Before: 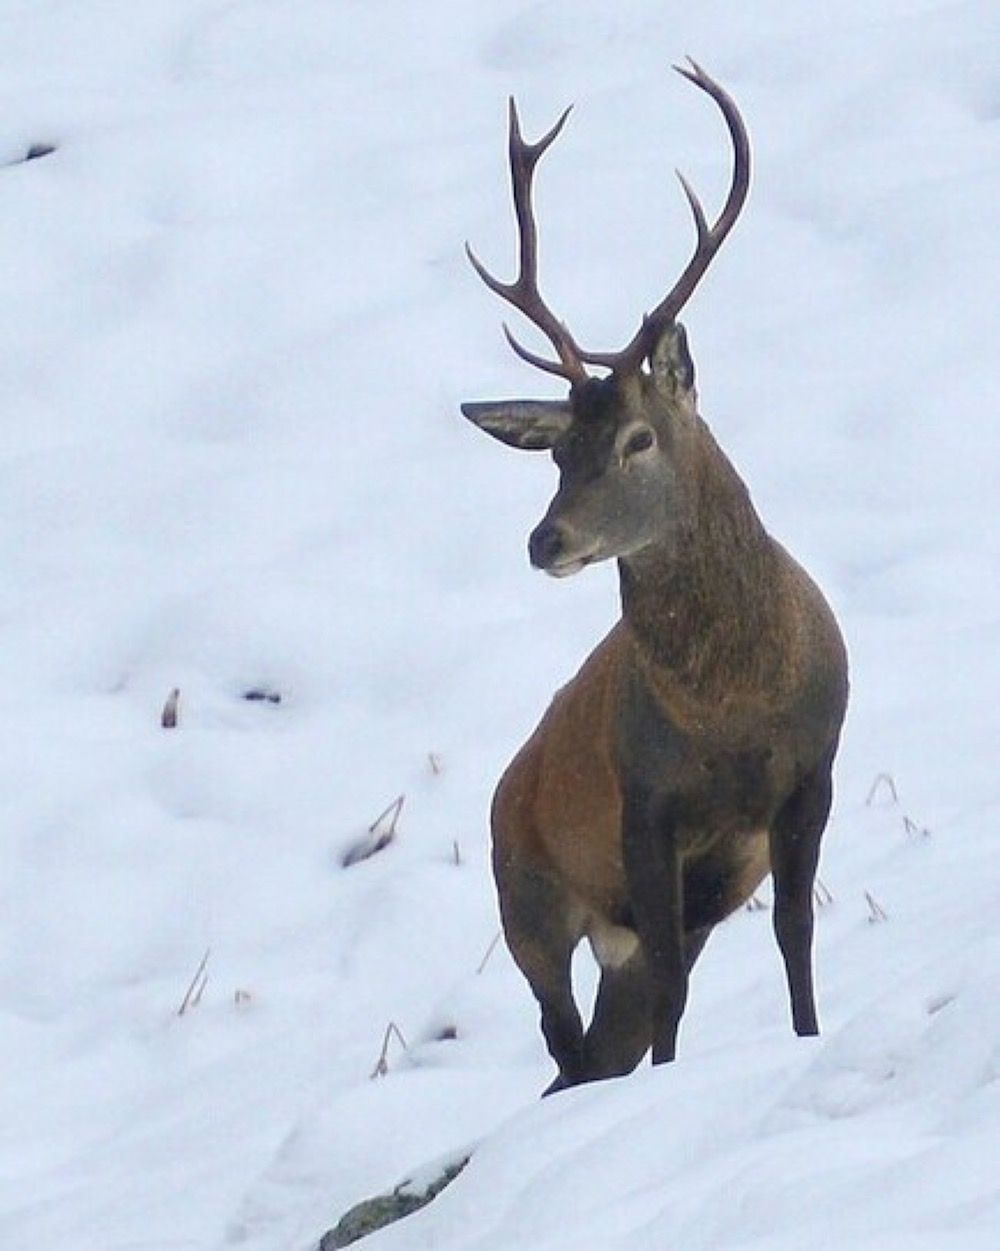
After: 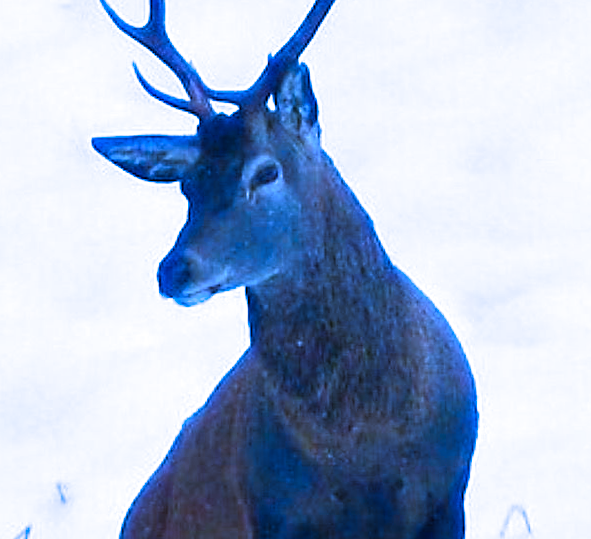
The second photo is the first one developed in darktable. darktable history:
crop: left 36.005%, top 18.293%, right 0.31%, bottom 38.444%
rotate and perspective: rotation 0.215°, lens shift (vertical) -0.139, crop left 0.069, crop right 0.939, crop top 0.002, crop bottom 0.996
sharpen: radius 1.864, amount 0.398, threshold 1.271
filmic rgb: white relative exposure 2.2 EV, hardness 6.97
color correction: saturation 1.8
white balance: red 0.766, blue 1.537
